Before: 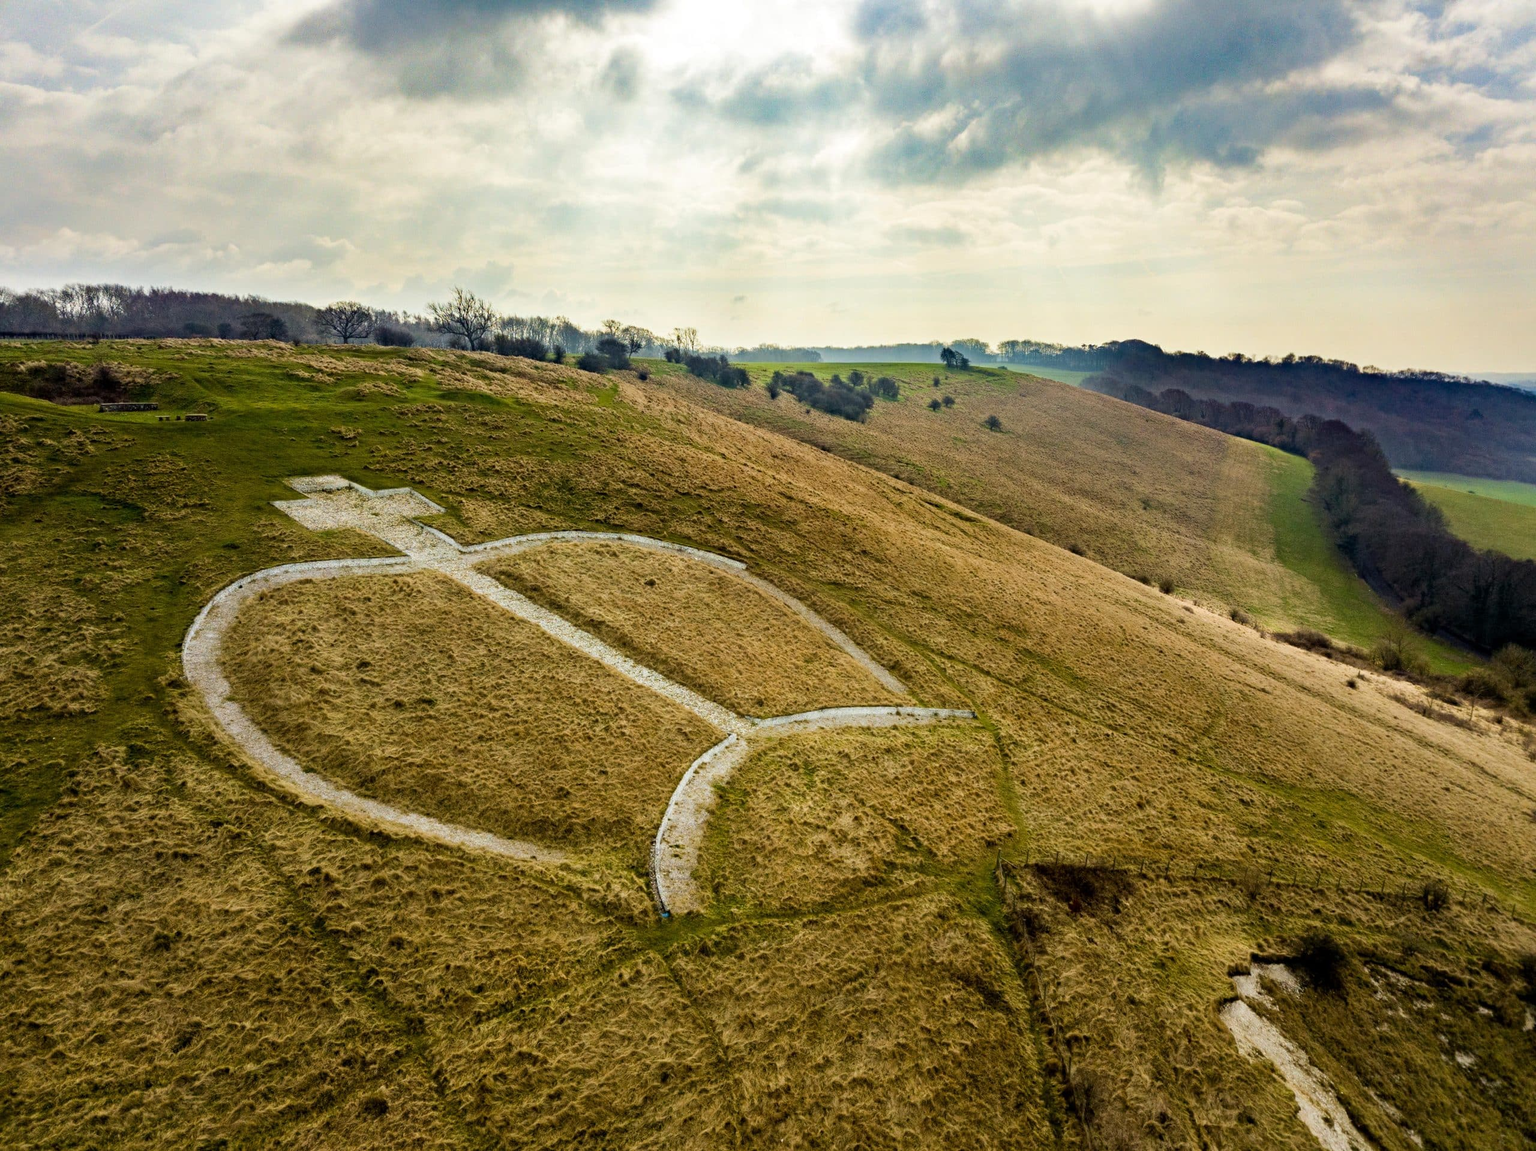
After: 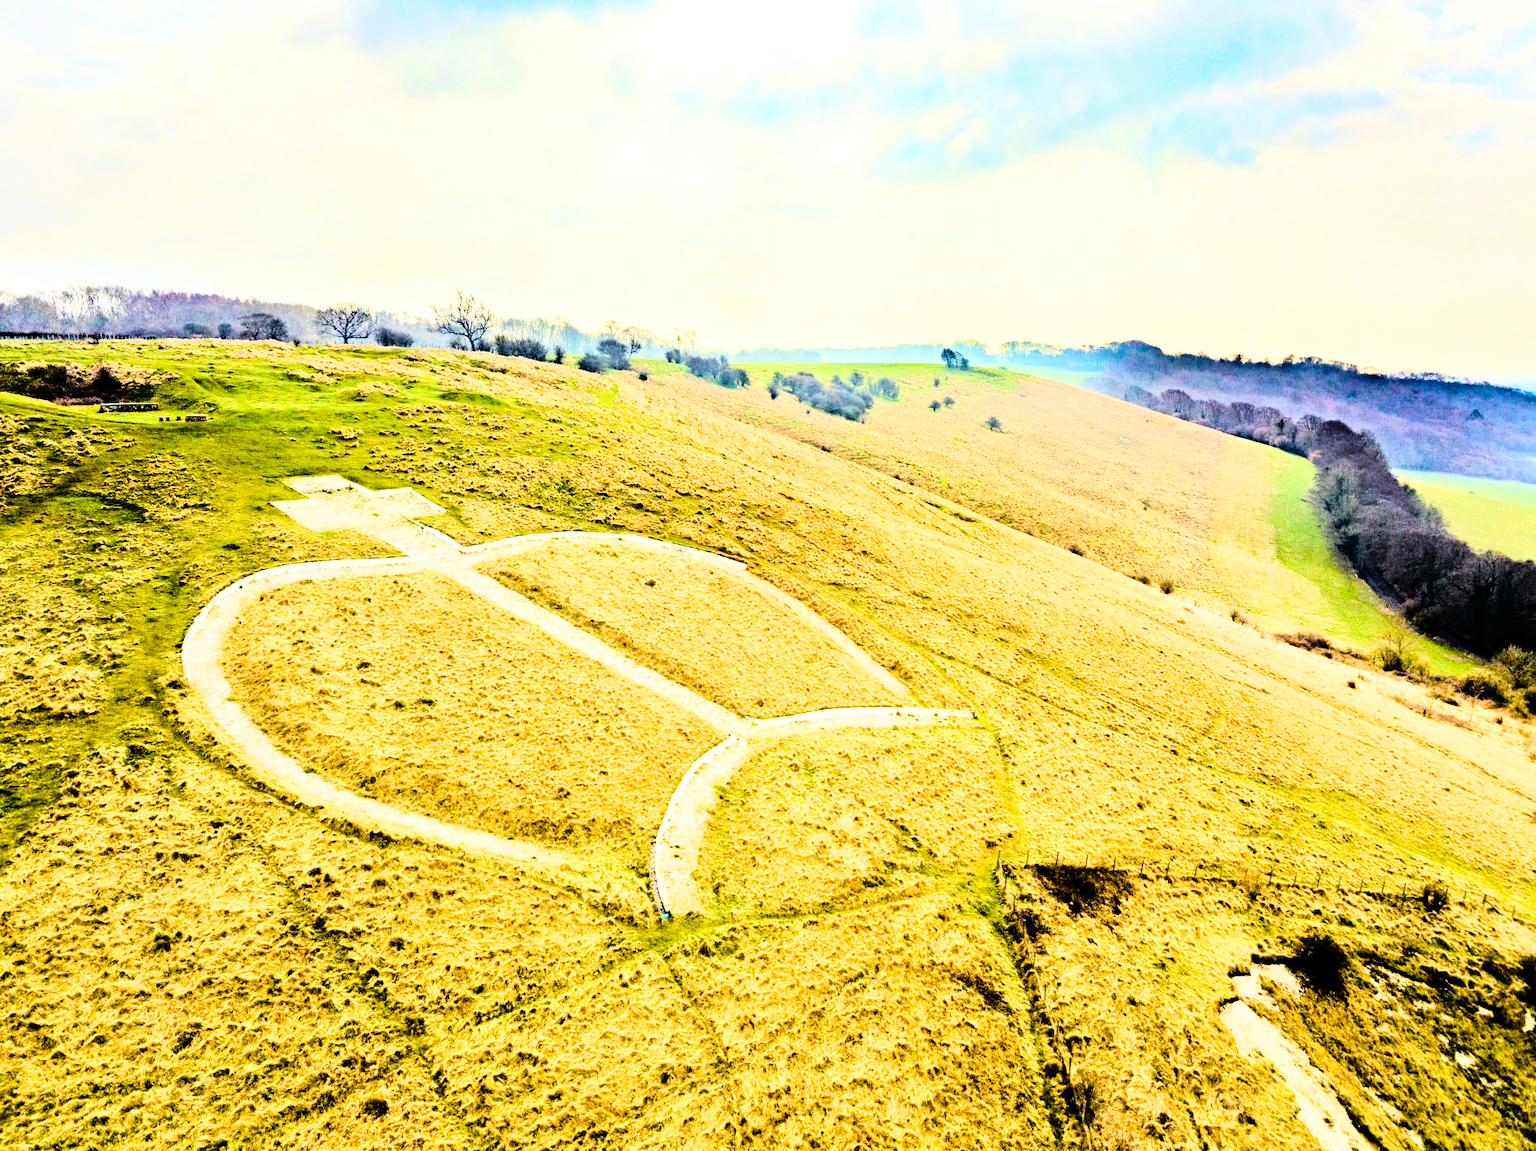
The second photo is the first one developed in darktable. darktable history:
rgb curve: curves: ch0 [(0, 0) (0.21, 0.15) (0.24, 0.21) (0.5, 0.75) (0.75, 0.96) (0.89, 0.99) (1, 1)]; ch1 [(0, 0.02) (0.21, 0.13) (0.25, 0.2) (0.5, 0.67) (0.75, 0.9) (0.89, 0.97) (1, 1)]; ch2 [(0, 0.02) (0.21, 0.13) (0.25, 0.2) (0.5, 0.67) (0.75, 0.9) (0.89, 0.97) (1, 1)], compensate middle gray true
tone equalizer: -7 EV 0.15 EV, -6 EV 0.6 EV, -5 EV 1.15 EV, -4 EV 1.33 EV, -3 EV 1.15 EV, -2 EV 0.6 EV, -1 EV 0.15 EV, mask exposure compensation -0.5 EV
color balance rgb: perceptual saturation grading › global saturation 20%, perceptual saturation grading › highlights -50%, perceptual saturation grading › shadows 30%, perceptual brilliance grading › global brilliance 10%, perceptual brilliance grading › shadows 15%
